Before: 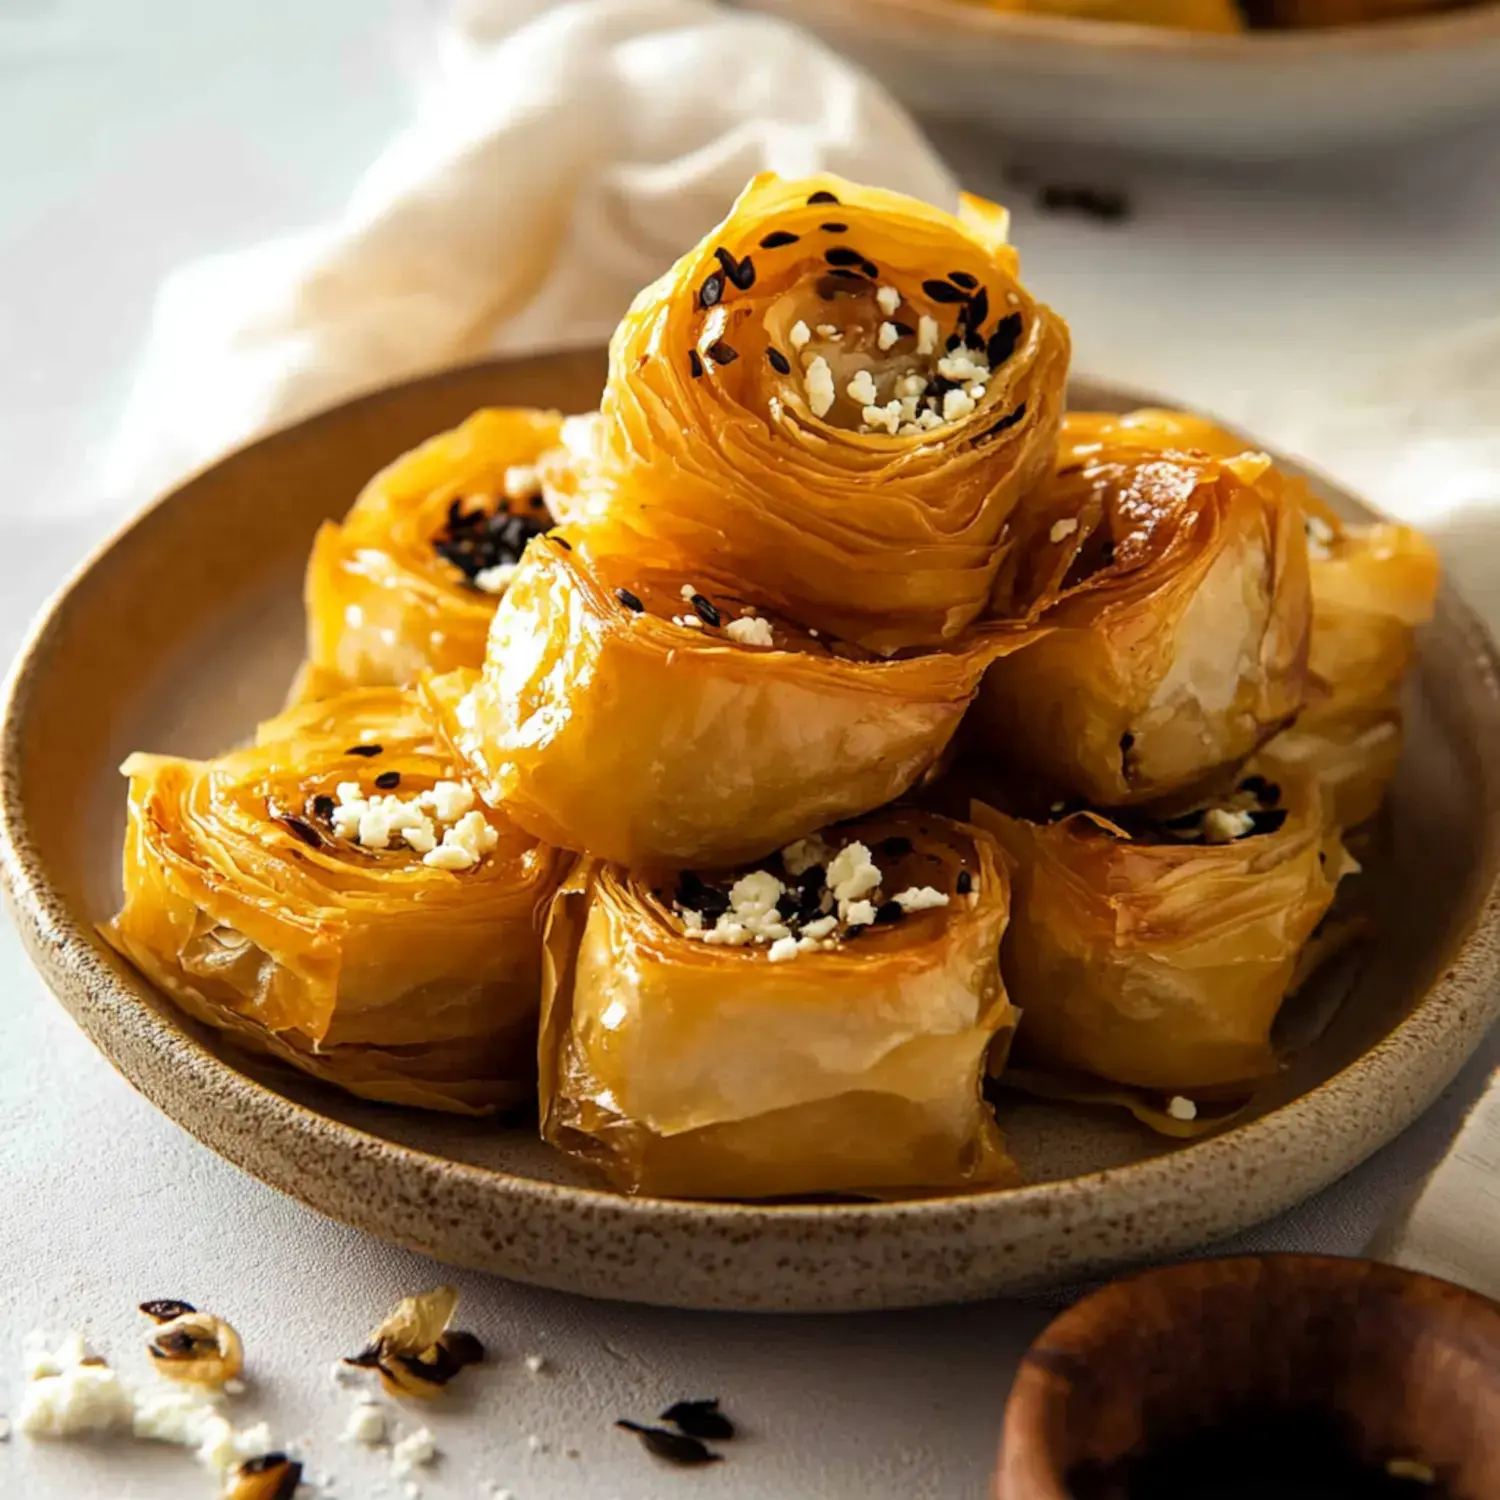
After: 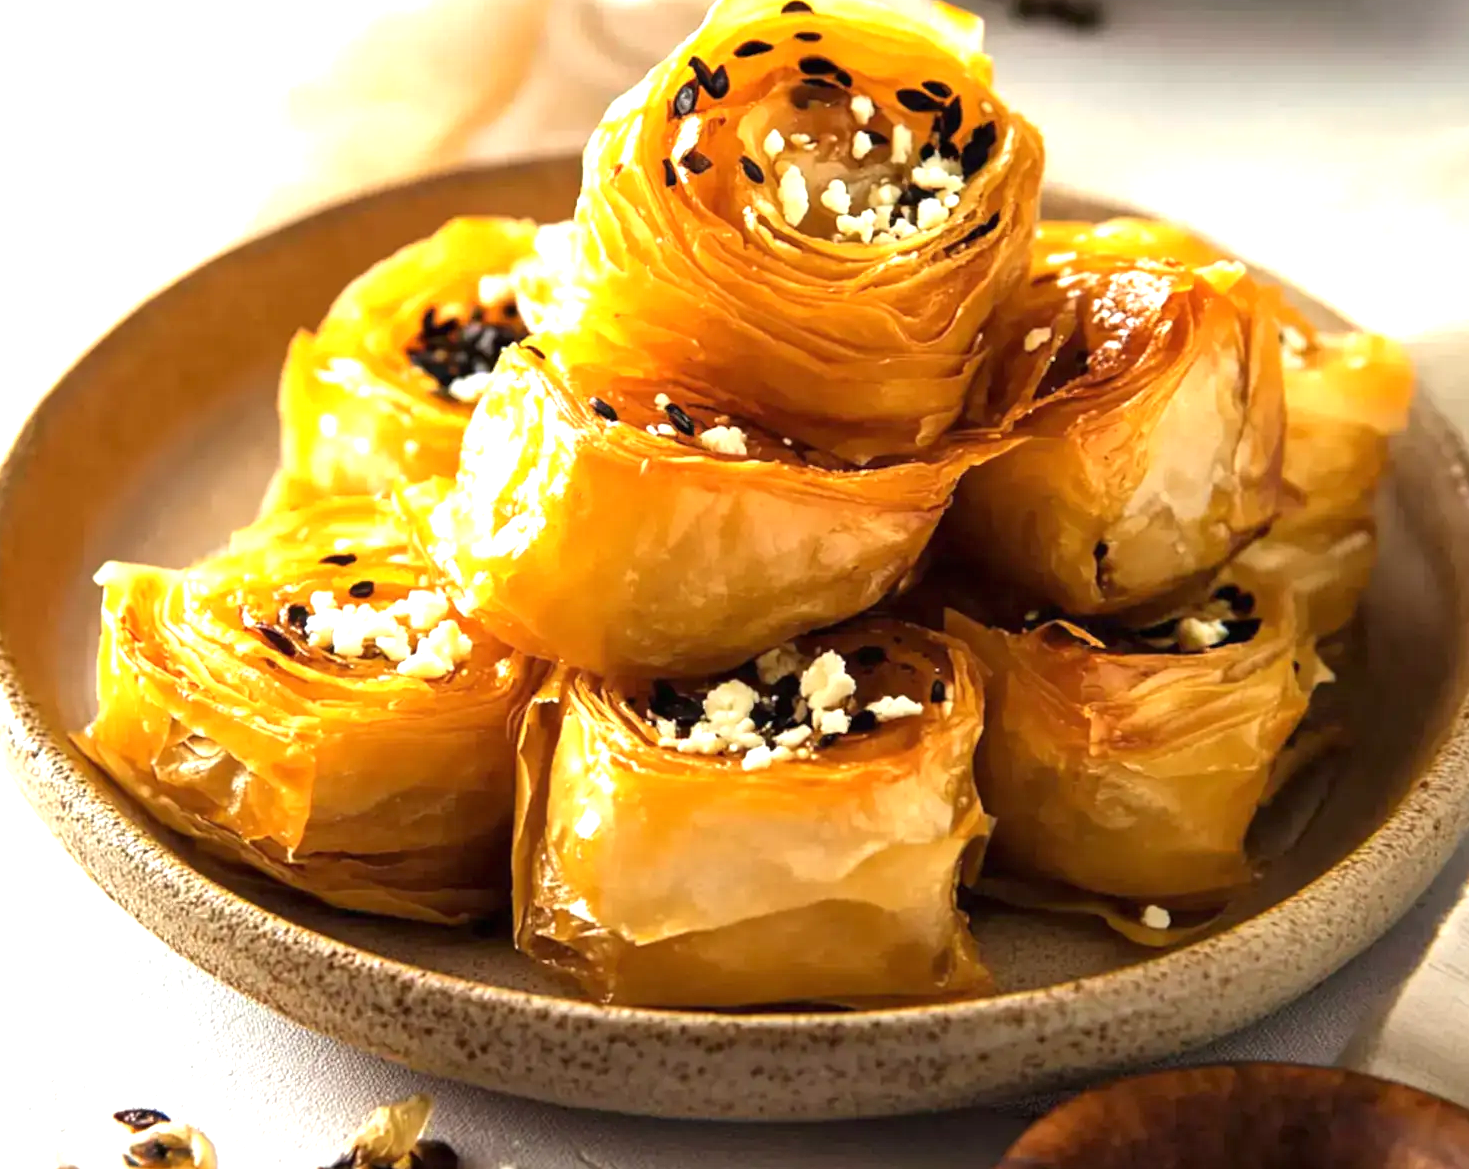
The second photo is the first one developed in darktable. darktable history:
crop and rotate: left 1.814%, top 12.818%, right 0.25%, bottom 9.225%
exposure: black level correction 0, exposure 1 EV, compensate exposure bias true, compensate highlight preservation false
